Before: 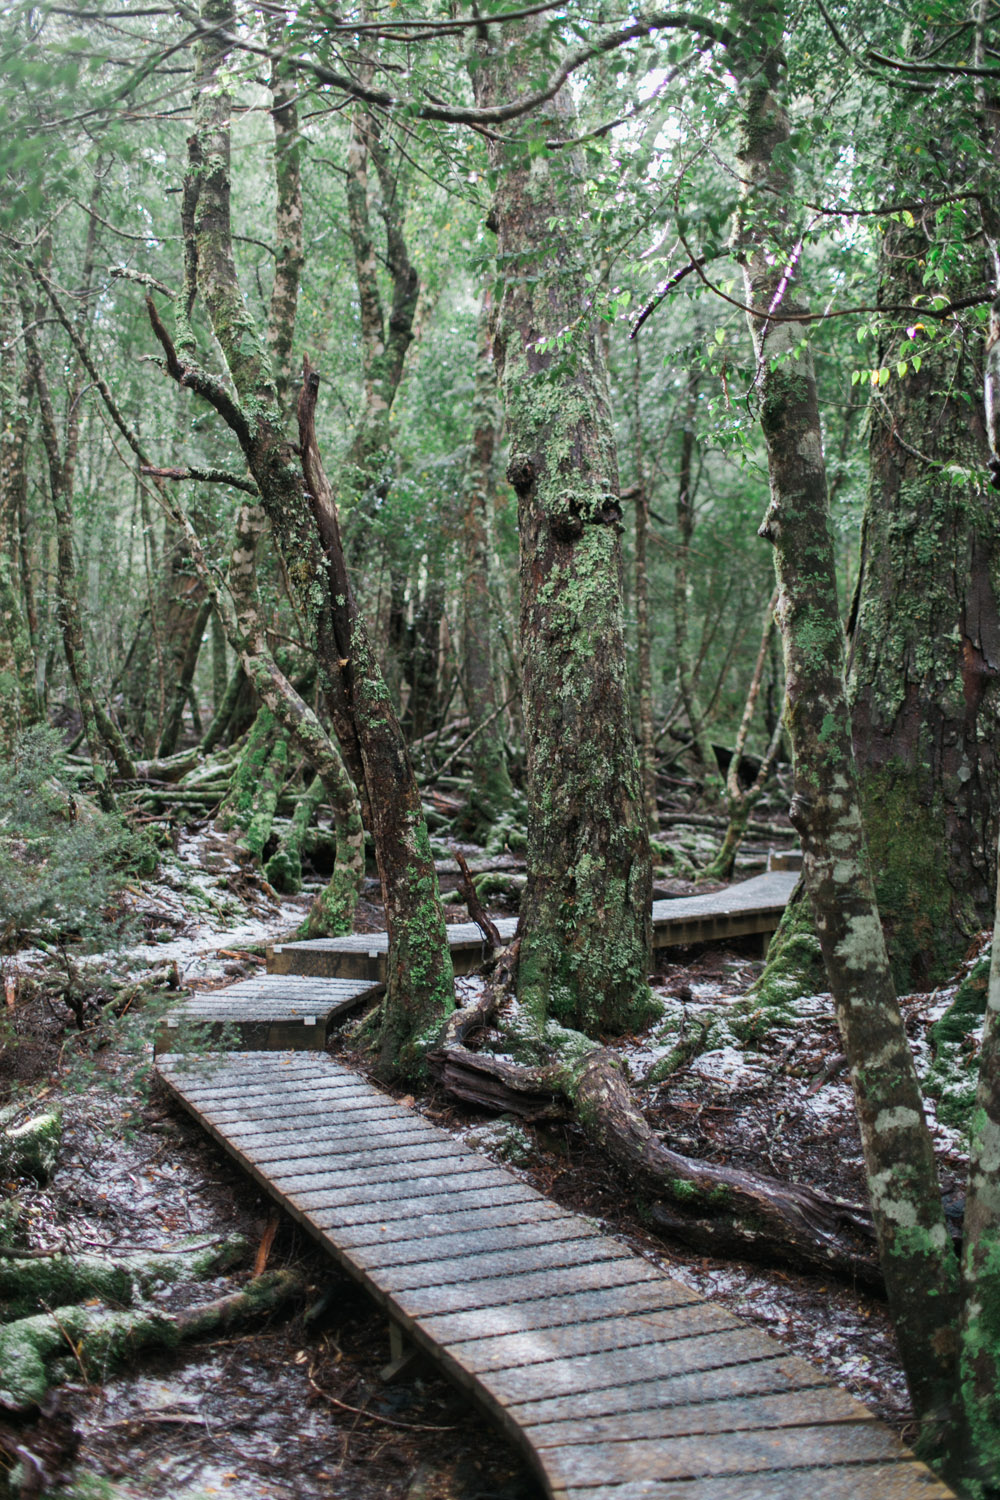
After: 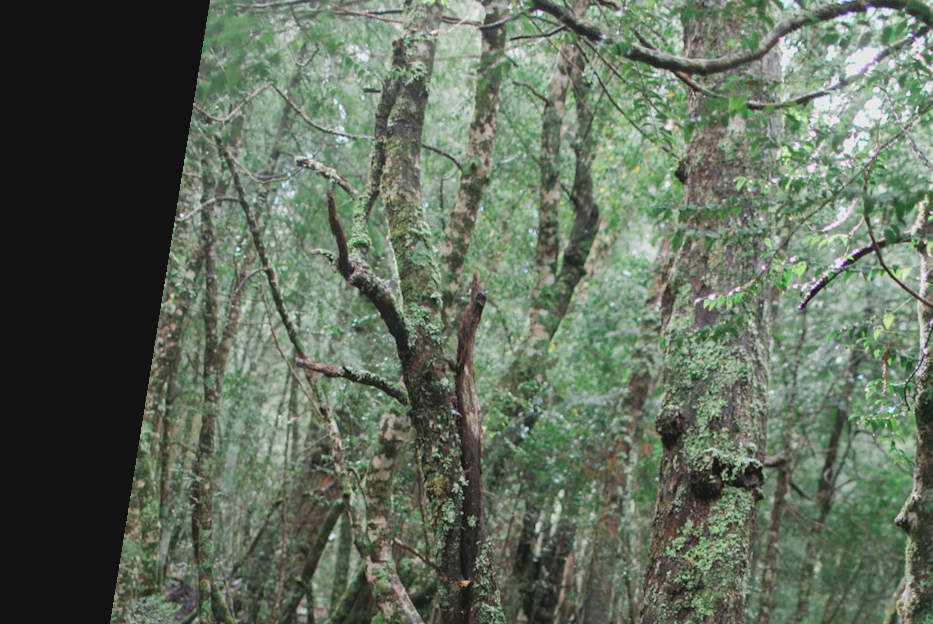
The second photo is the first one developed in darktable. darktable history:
crop: left 0.579%, top 7.627%, right 23.167%, bottom 54.275%
rotate and perspective: rotation 9.12°, automatic cropping off
contrast brightness saturation: contrast -0.11
